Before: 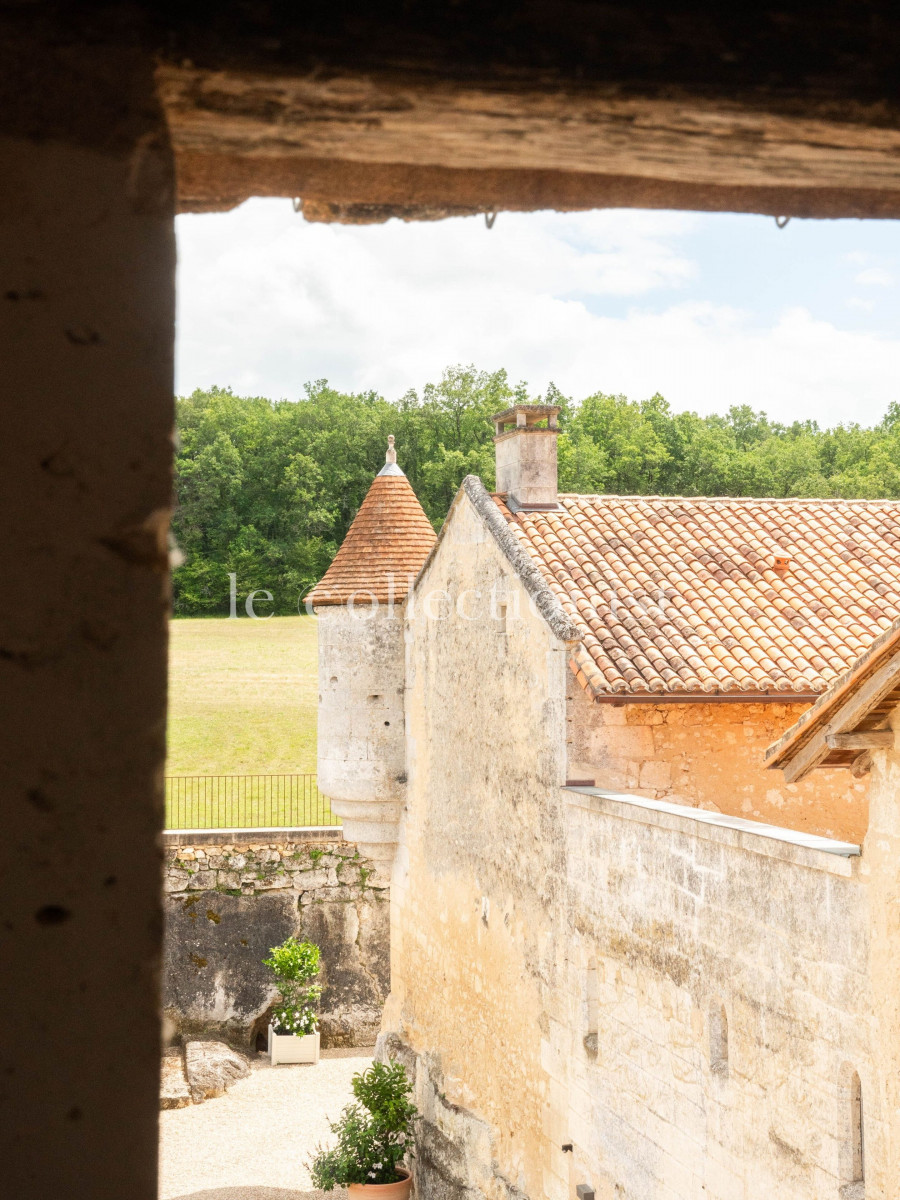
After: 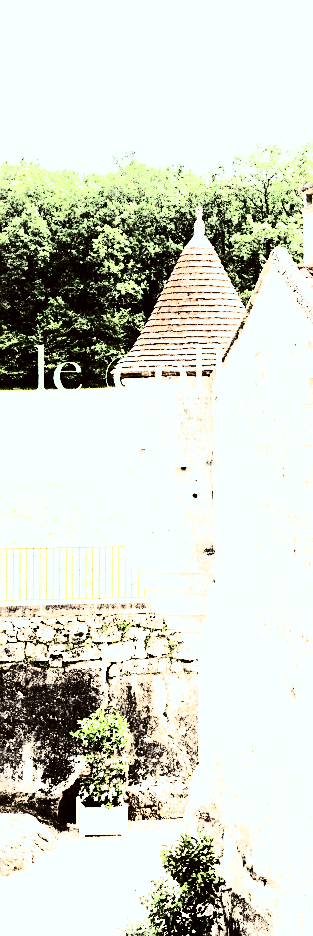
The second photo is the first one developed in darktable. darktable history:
crop and rotate: left 21.356%, top 19.027%, right 43.863%, bottom 2.968%
tone equalizer: -8 EV -0.406 EV, -7 EV -0.37 EV, -6 EV -0.339 EV, -5 EV -0.256 EV, -3 EV 0.211 EV, -2 EV 0.324 EV, -1 EV 0.4 EV, +0 EV 0.442 EV
color correction: highlights a* -2.78, highlights b* -2.65, shadows a* 2.05, shadows b* 2.72
sharpen: on, module defaults
filmic rgb: black relative exposure -3.62 EV, white relative exposure 2.17 EV, threshold 5.99 EV, hardness 3.62, enable highlight reconstruction true
levels: levels [0, 0.618, 1]
contrast brightness saturation: contrast 0.913, brightness 0.199
